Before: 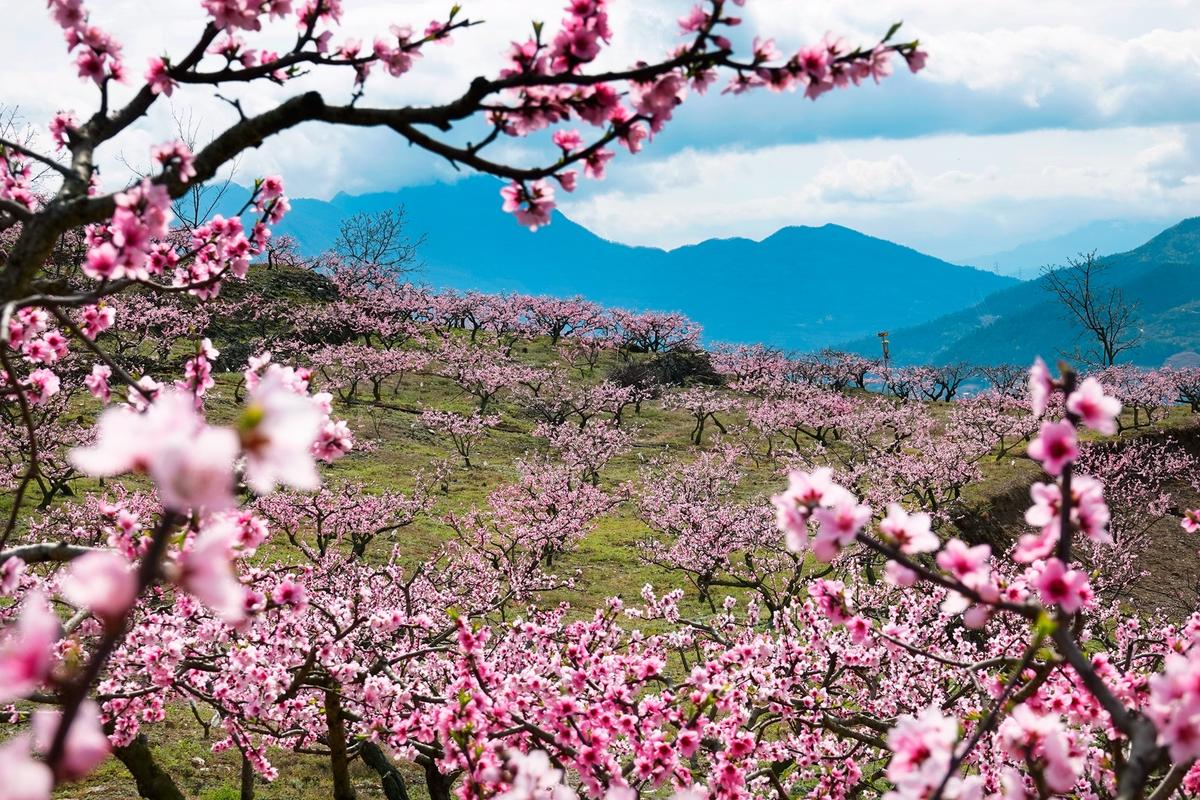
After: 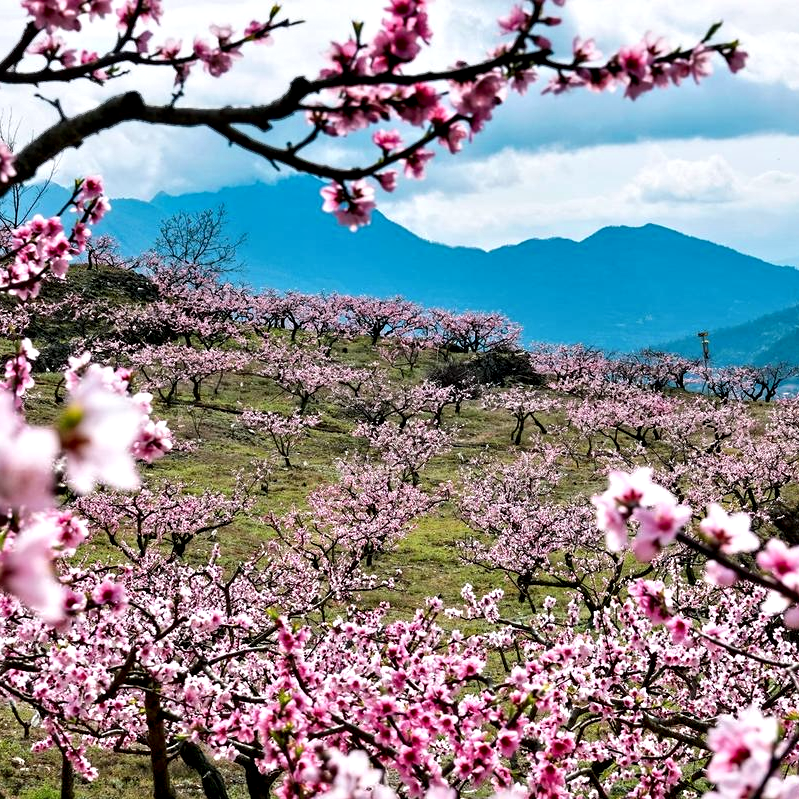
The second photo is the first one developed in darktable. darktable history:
crop and rotate: left 15.055%, right 18.278%
white balance: red 0.988, blue 1.017
contrast equalizer: y [[0.545, 0.572, 0.59, 0.59, 0.571, 0.545], [0.5 ×6], [0.5 ×6], [0 ×6], [0 ×6]]
